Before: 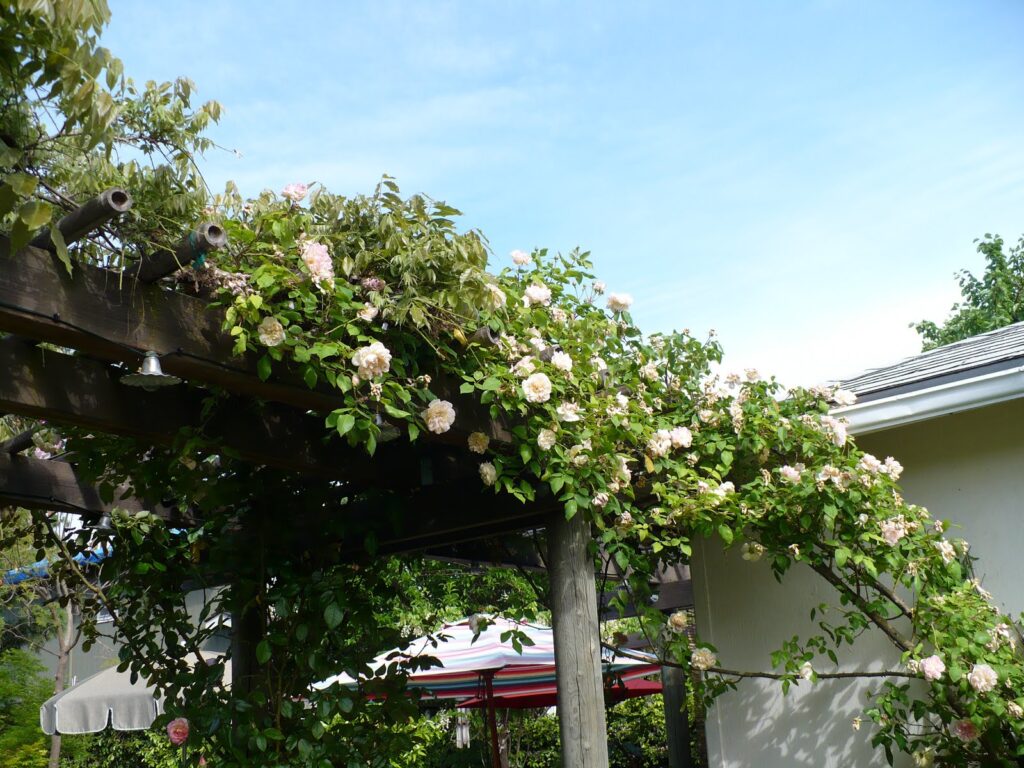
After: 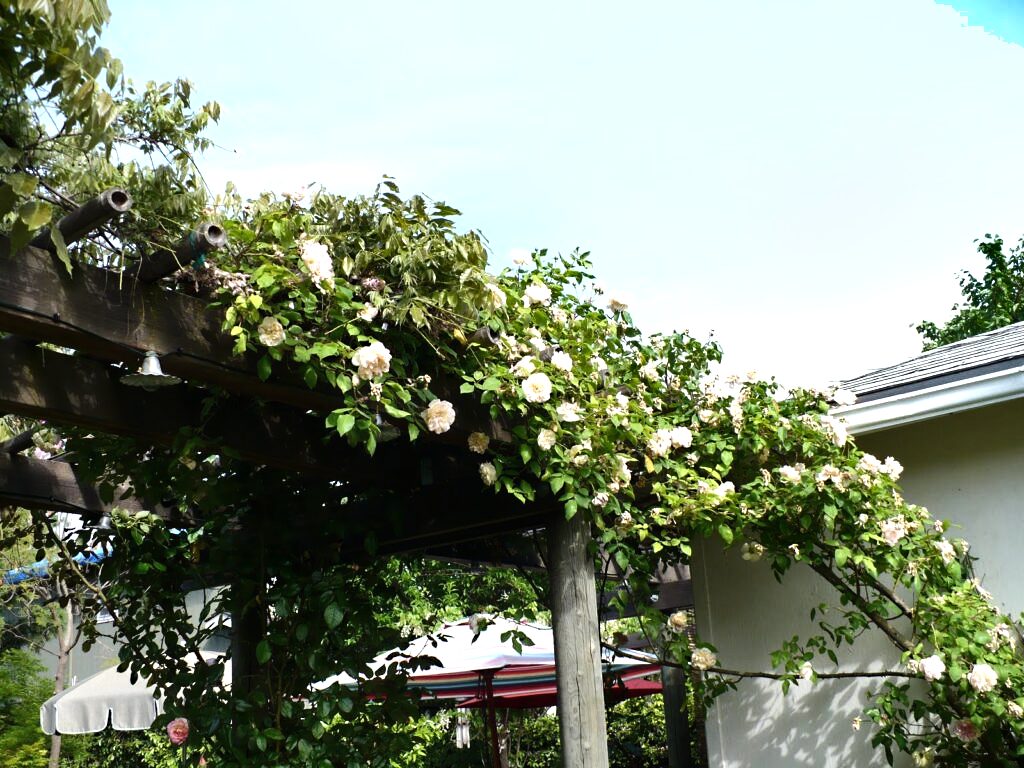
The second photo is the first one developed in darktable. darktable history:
tone equalizer: -8 EV -0.726 EV, -7 EV -0.725 EV, -6 EV -0.63 EV, -5 EV -0.42 EV, -3 EV 0.37 EV, -2 EV 0.6 EV, -1 EV 0.697 EV, +0 EV 0.765 EV, edges refinement/feathering 500, mask exposure compensation -1.57 EV, preserve details no
shadows and highlights: soften with gaussian
sharpen: radius 5.351, amount 0.31, threshold 26.736
